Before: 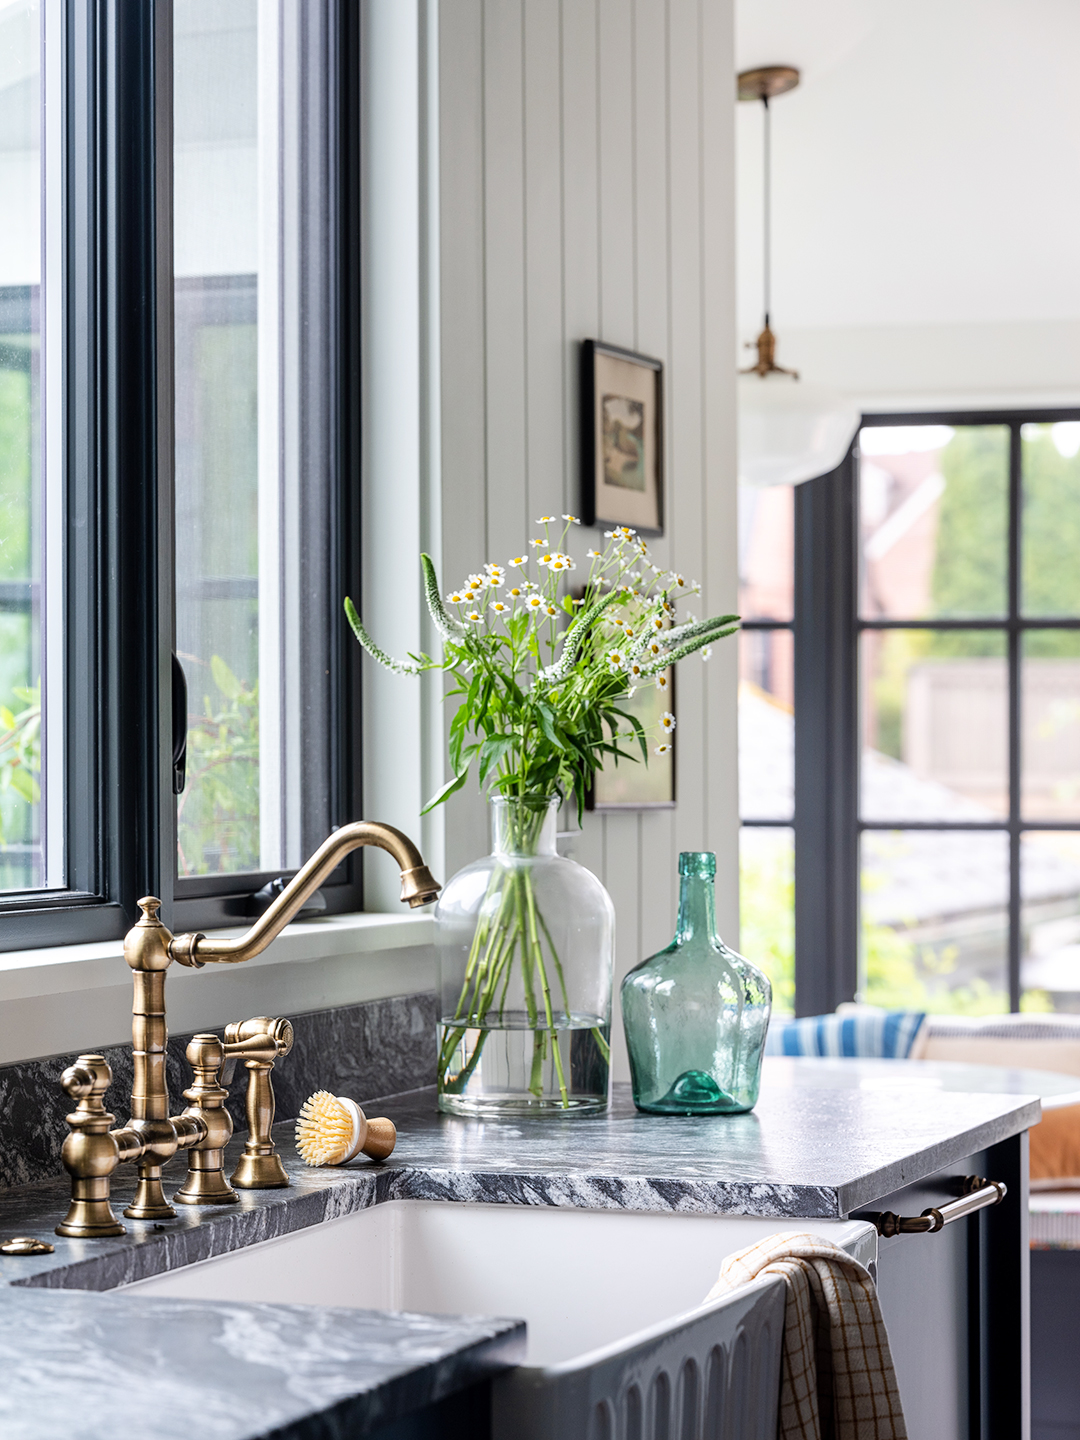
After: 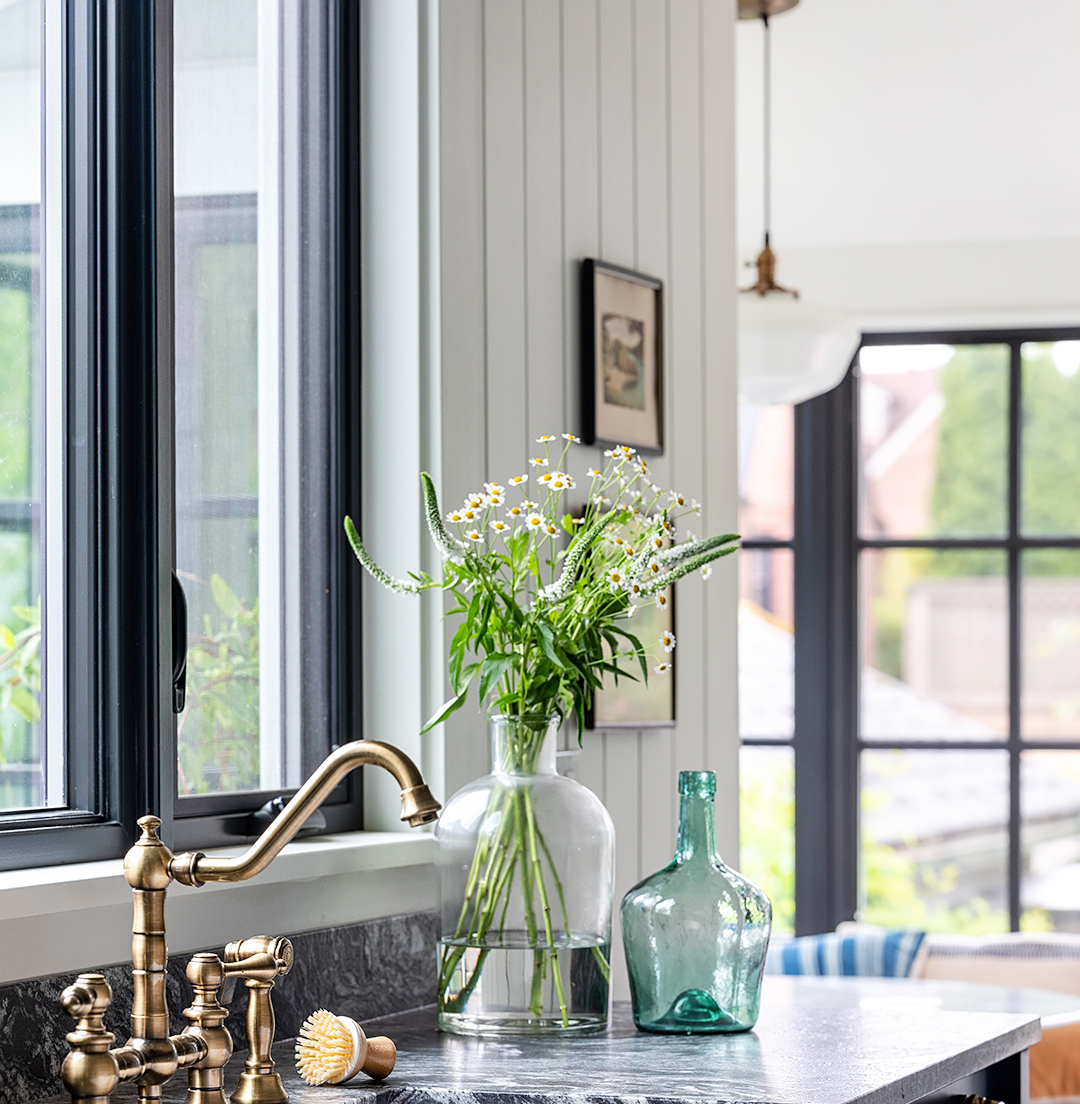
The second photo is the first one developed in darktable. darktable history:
crop: top 5.667%, bottom 17.637%
sharpen: amount 0.2
